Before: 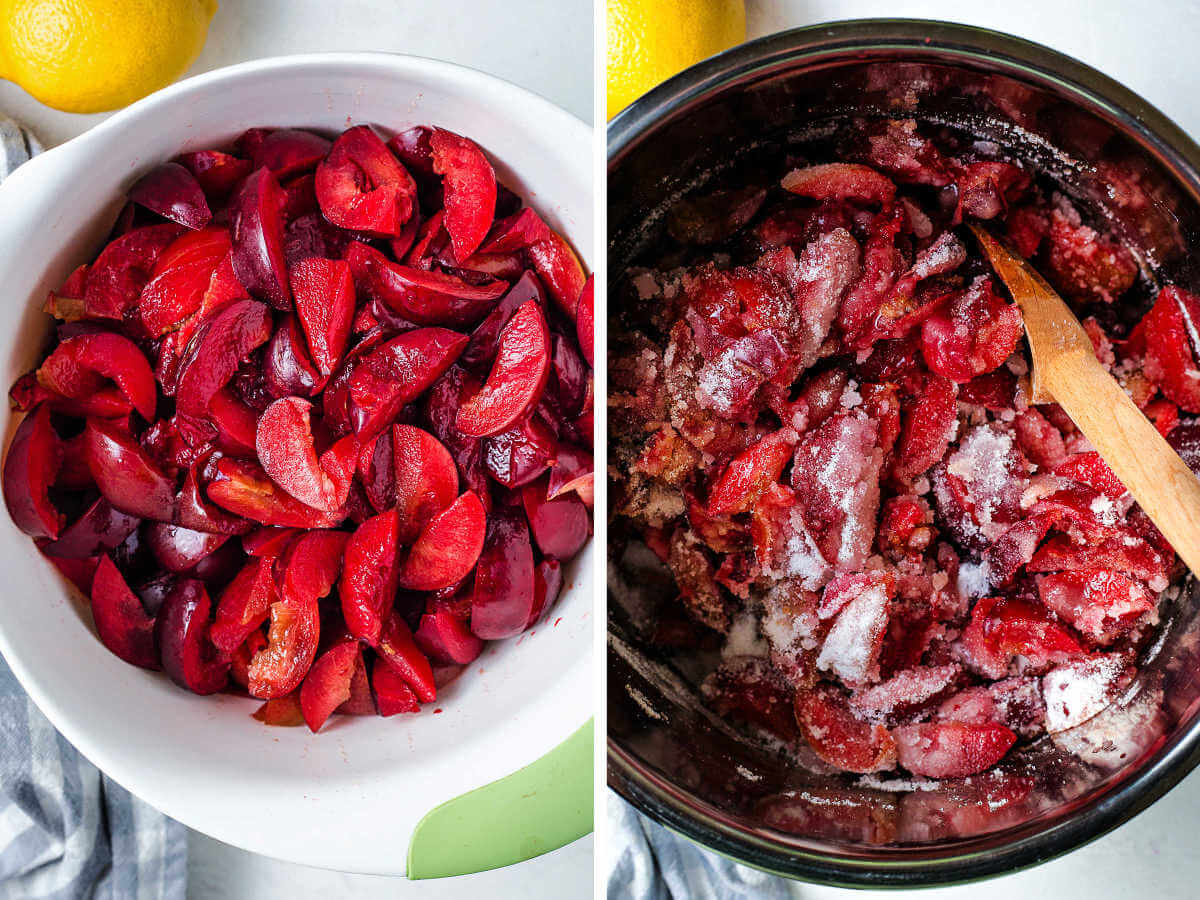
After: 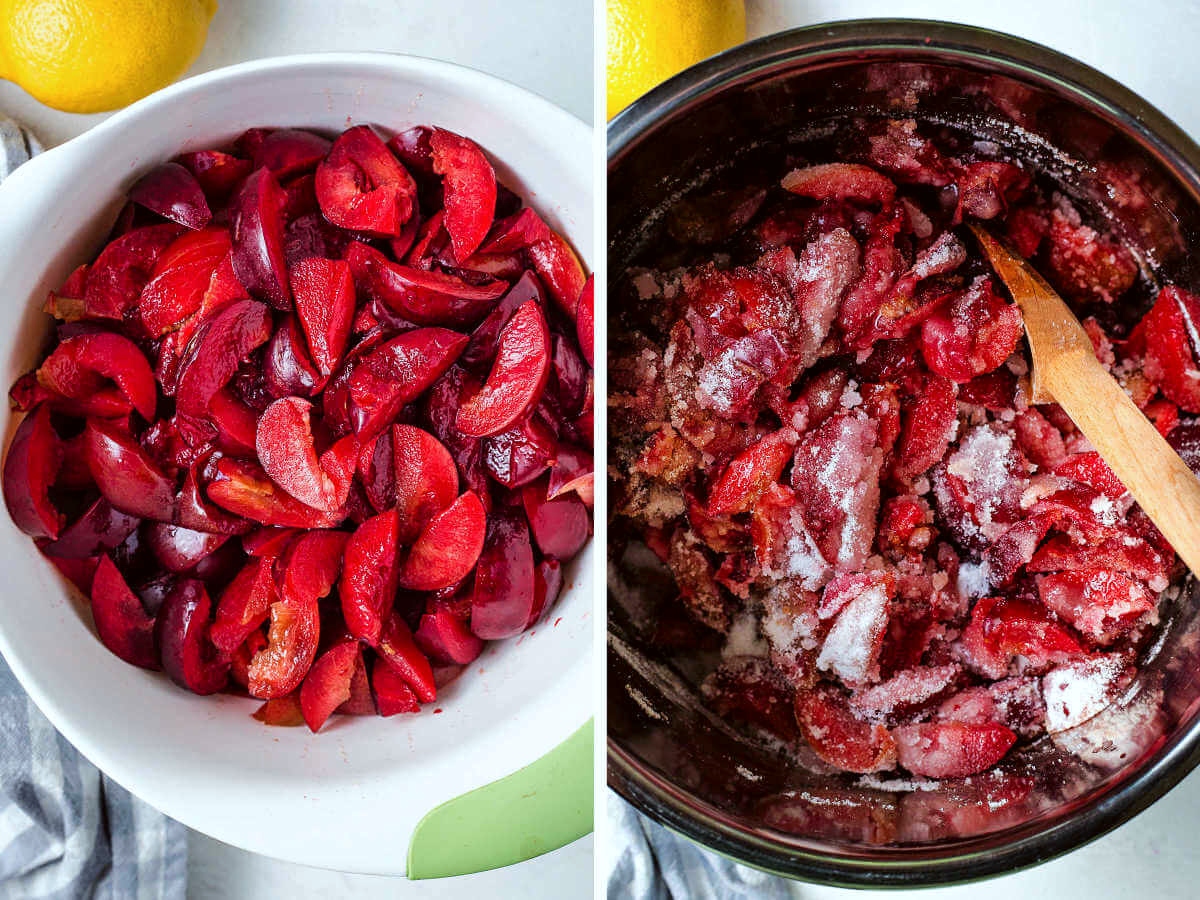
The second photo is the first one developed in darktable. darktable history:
color correction: highlights a* -2.74, highlights b* -2.57, shadows a* 2.51, shadows b* 2.64
